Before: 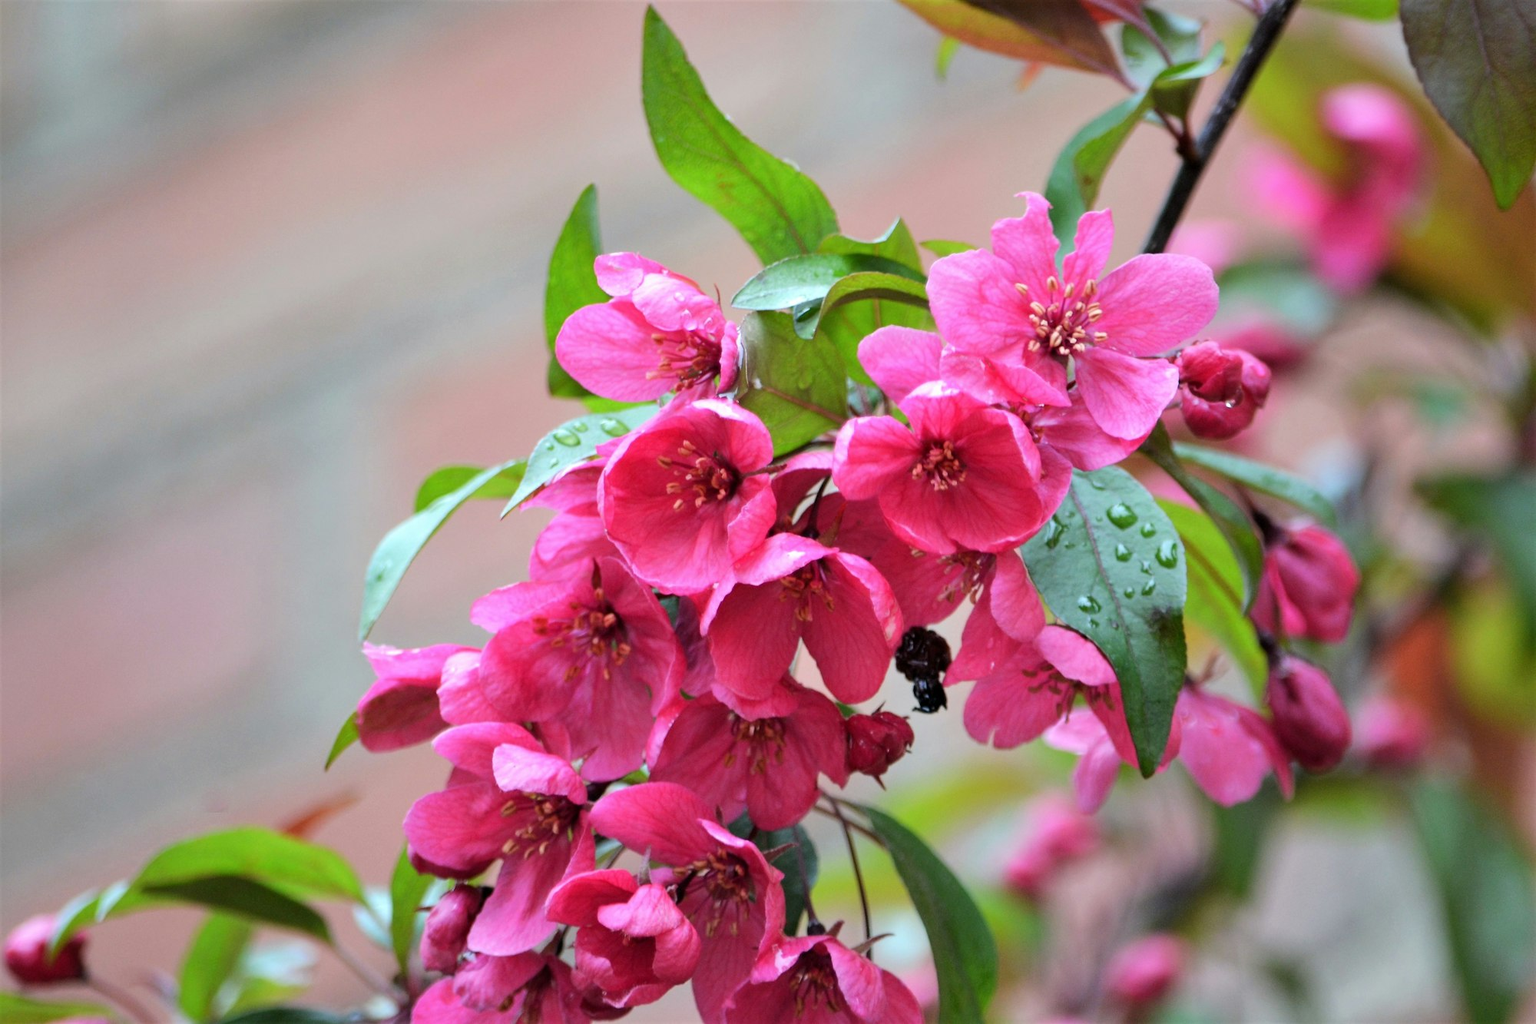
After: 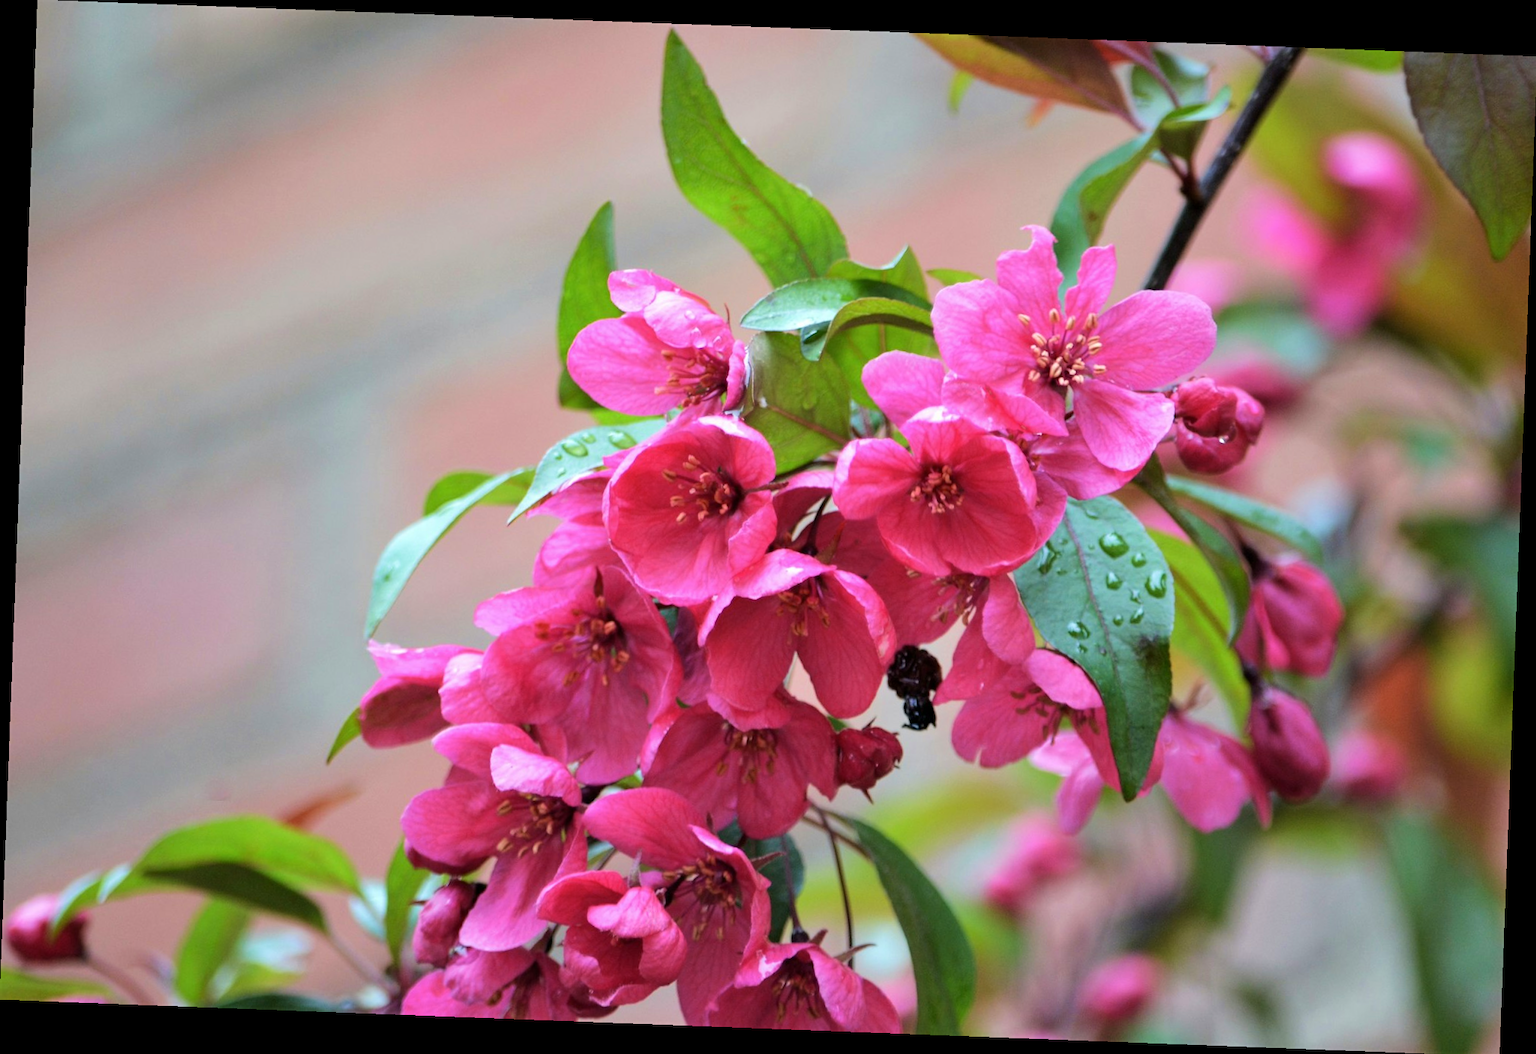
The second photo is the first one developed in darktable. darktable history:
rotate and perspective: rotation 2.17°, automatic cropping off
color contrast: green-magenta contrast 0.96
velvia: on, module defaults
